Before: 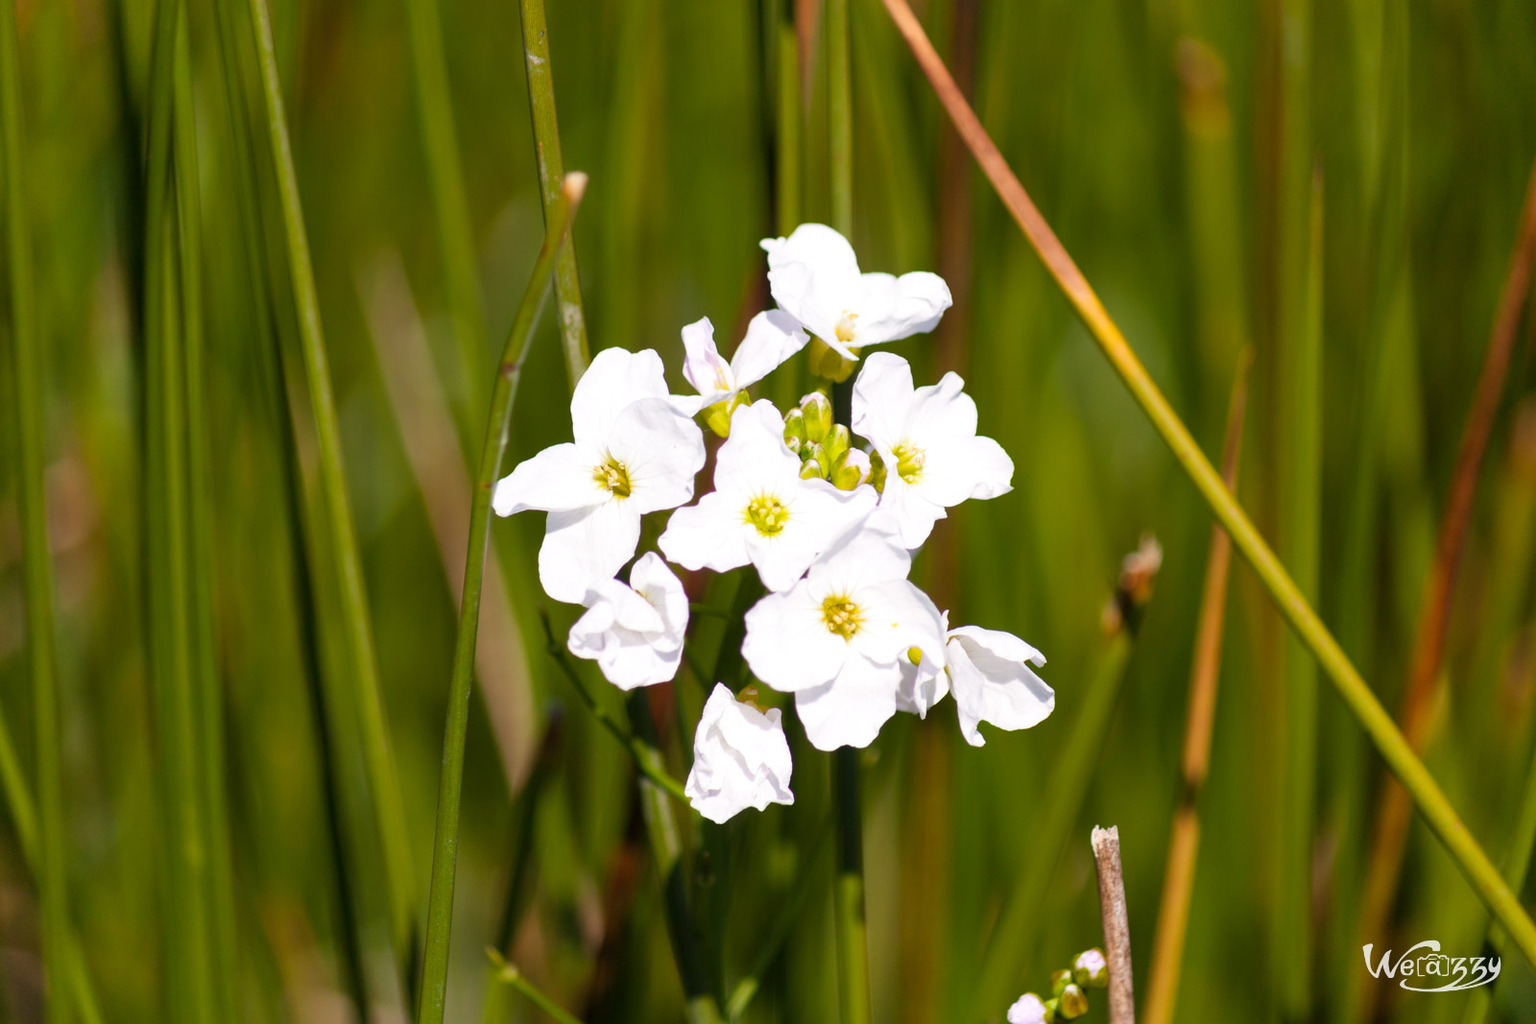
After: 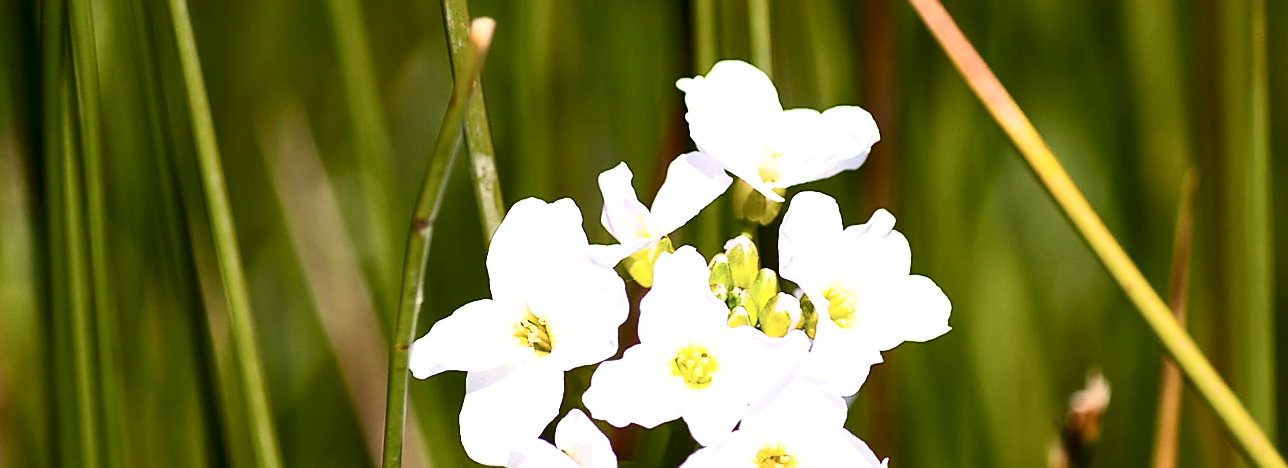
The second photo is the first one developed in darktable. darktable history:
crop: left 7.036%, top 18.398%, right 14.379%, bottom 40.043%
rotate and perspective: rotation -2.22°, lens shift (horizontal) -0.022, automatic cropping off
sharpen: radius 1.4, amount 1.25, threshold 0.7
shadows and highlights: shadows -10, white point adjustment 1.5, highlights 10
contrast brightness saturation: contrast 0.39, brightness 0.1
